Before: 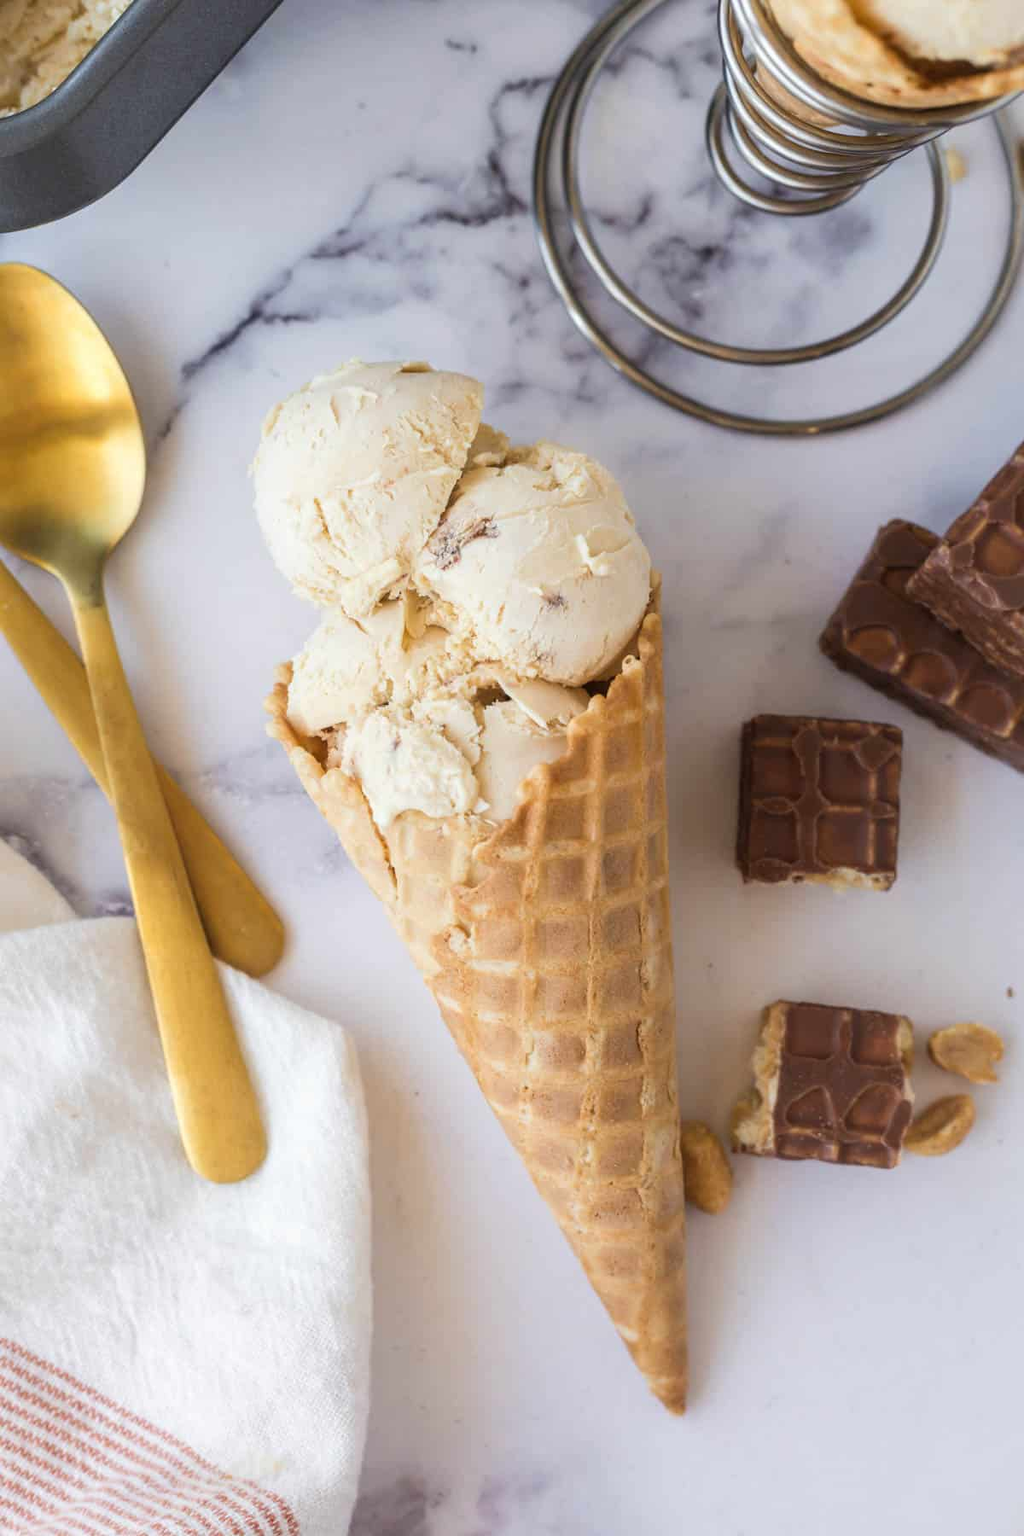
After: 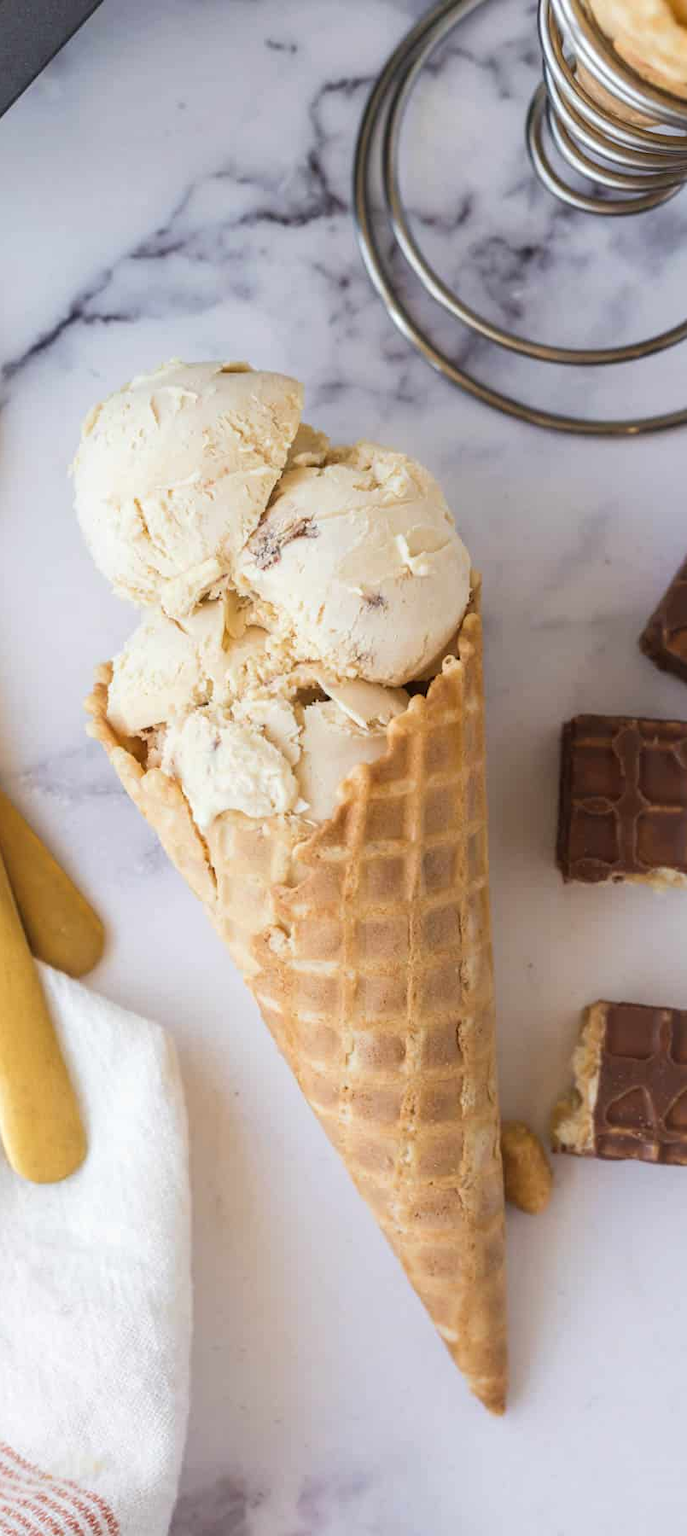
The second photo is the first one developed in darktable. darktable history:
crop and rotate: left 17.641%, right 15.162%
